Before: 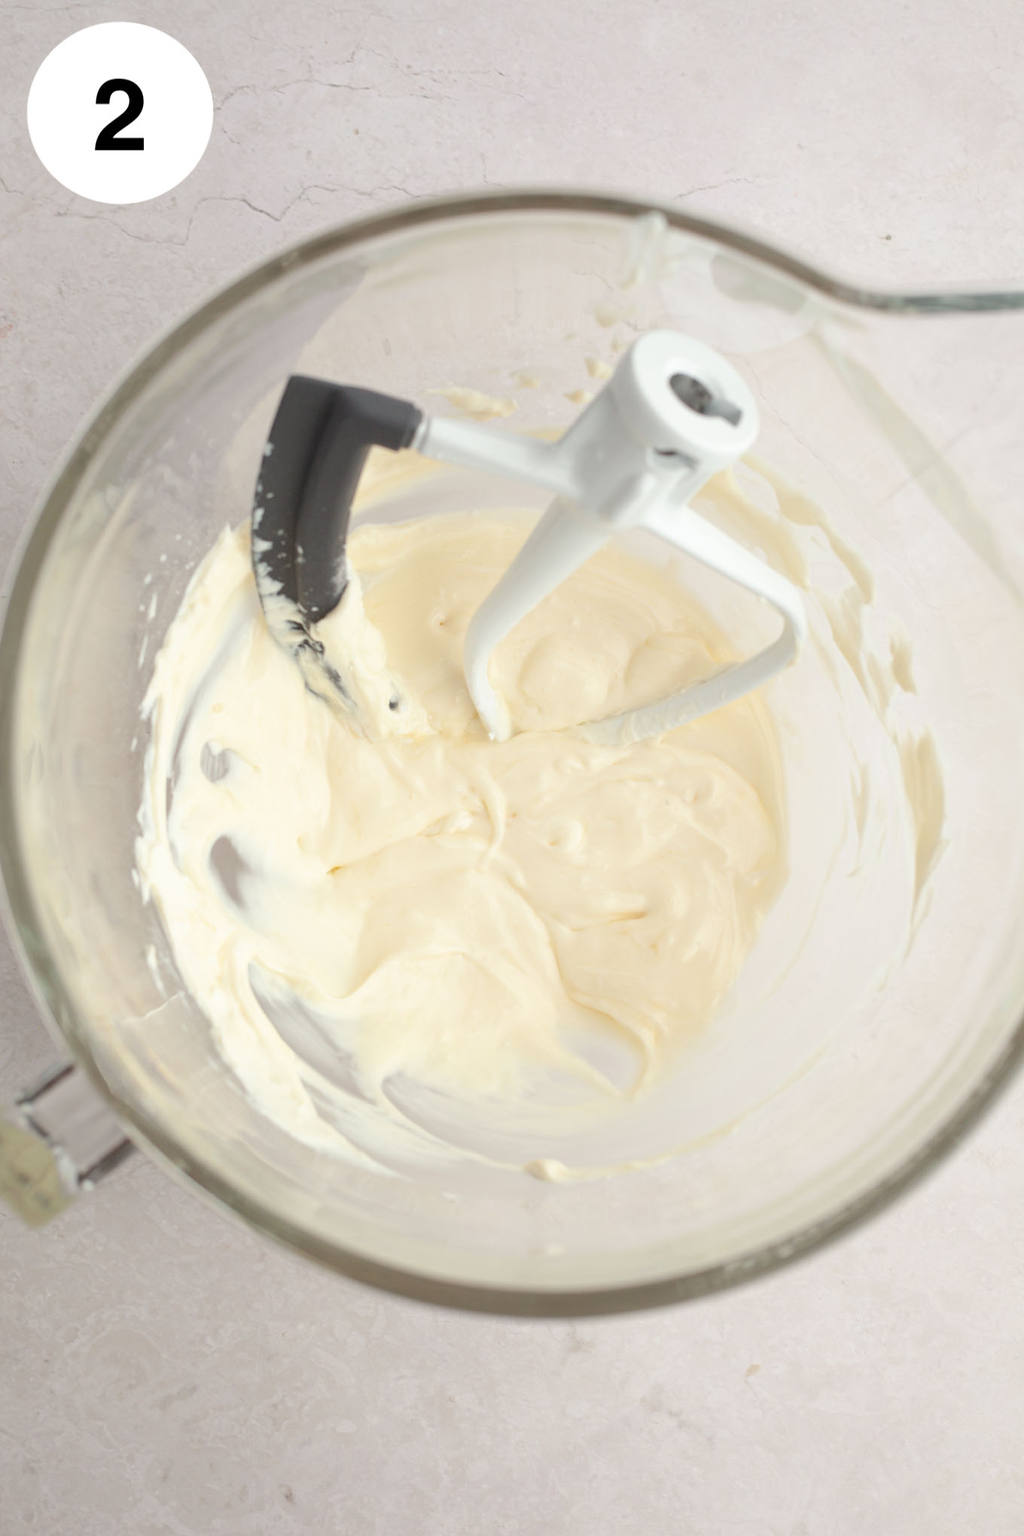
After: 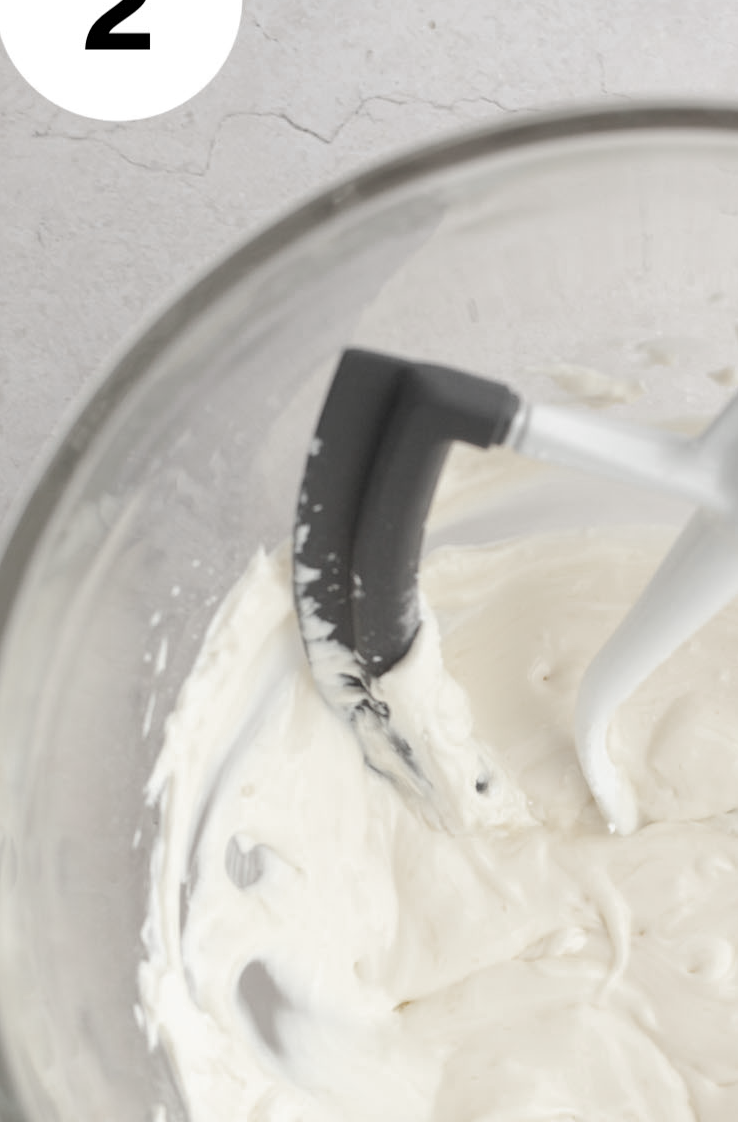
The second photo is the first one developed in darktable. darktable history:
crop and rotate: left 3.021%, top 7.385%, right 42.697%, bottom 37.589%
color zones: curves: ch0 [(0, 0.613) (0.01, 0.613) (0.245, 0.448) (0.498, 0.529) (0.642, 0.665) (0.879, 0.777) (0.99, 0.613)]; ch1 [(0, 0.035) (0.121, 0.189) (0.259, 0.197) (0.415, 0.061) (0.589, 0.022) (0.732, 0.022) (0.857, 0.026) (0.991, 0.053)]
